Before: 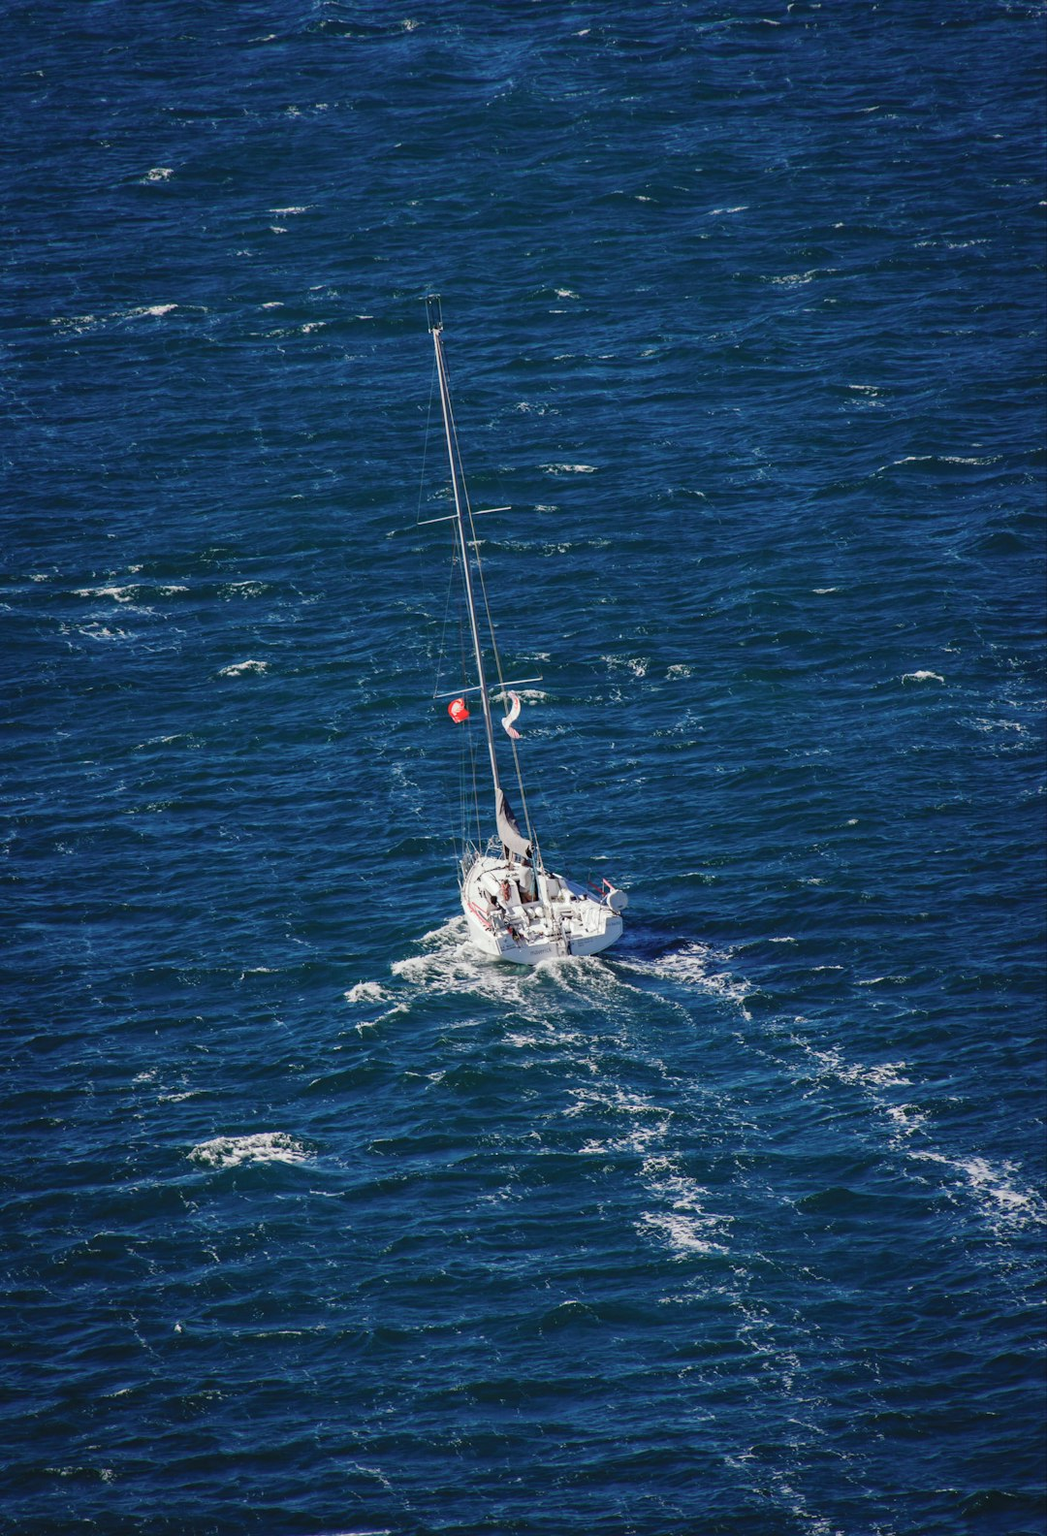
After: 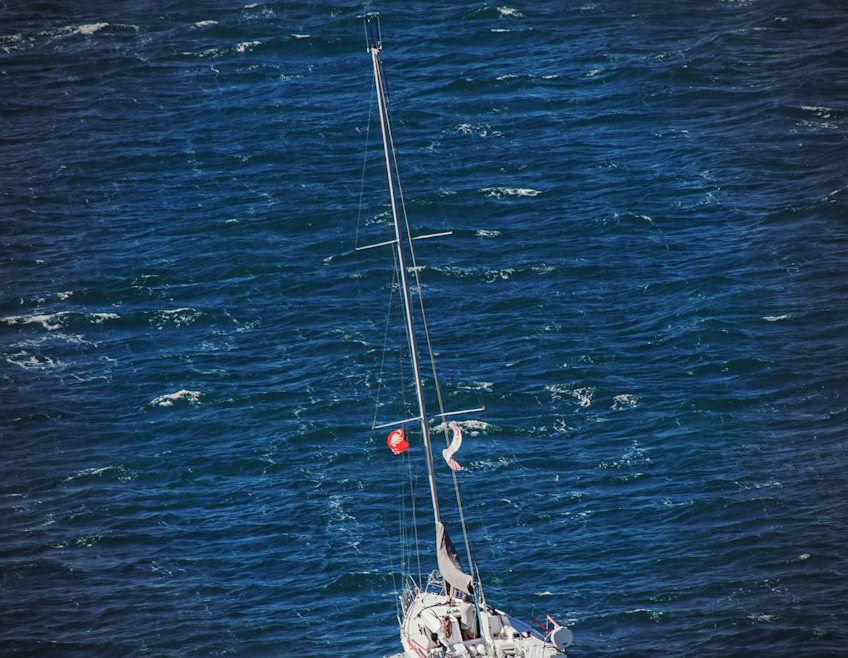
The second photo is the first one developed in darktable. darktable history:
local contrast: detail 110%
vignetting: fall-off start 71.74%
crop: left 7.036%, top 18.398%, right 14.379%, bottom 40.043%
sharpen: amount 0.2
